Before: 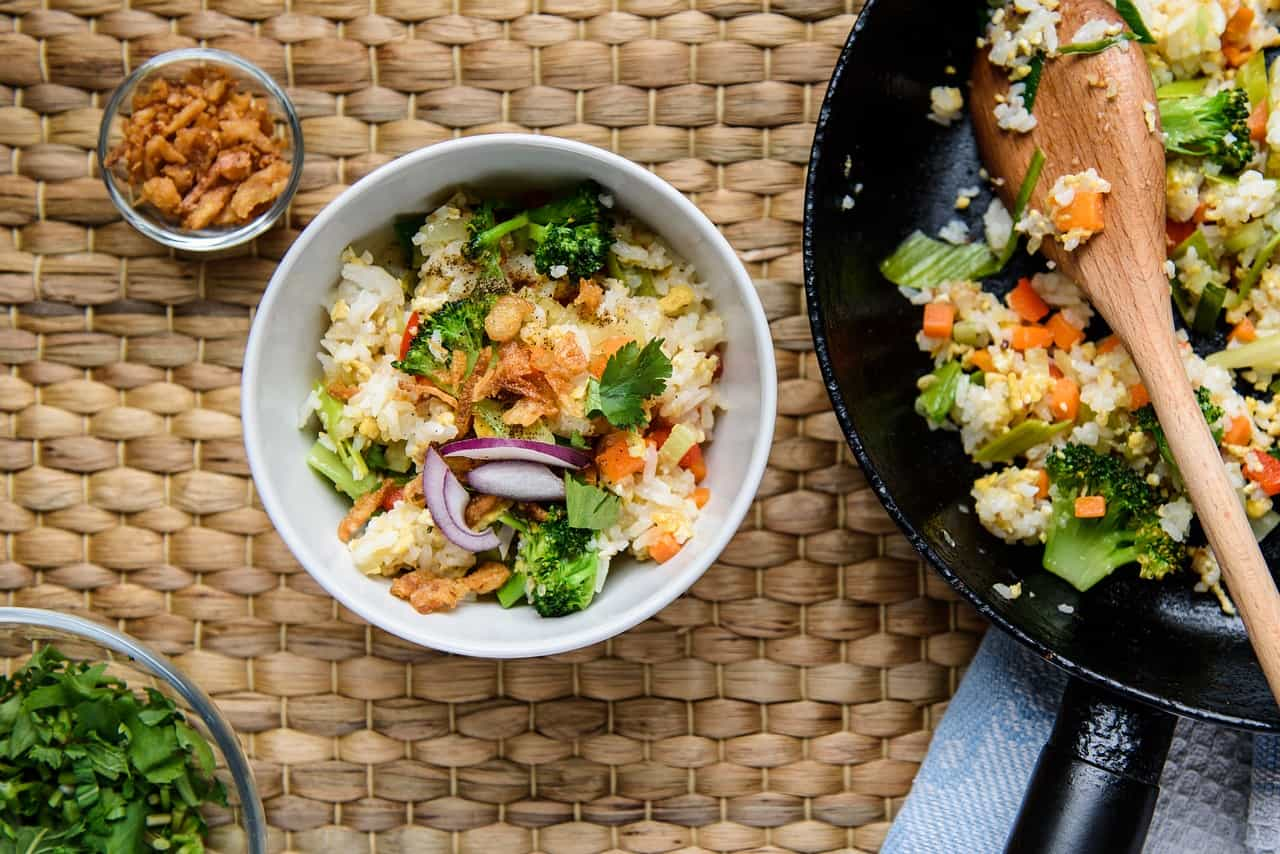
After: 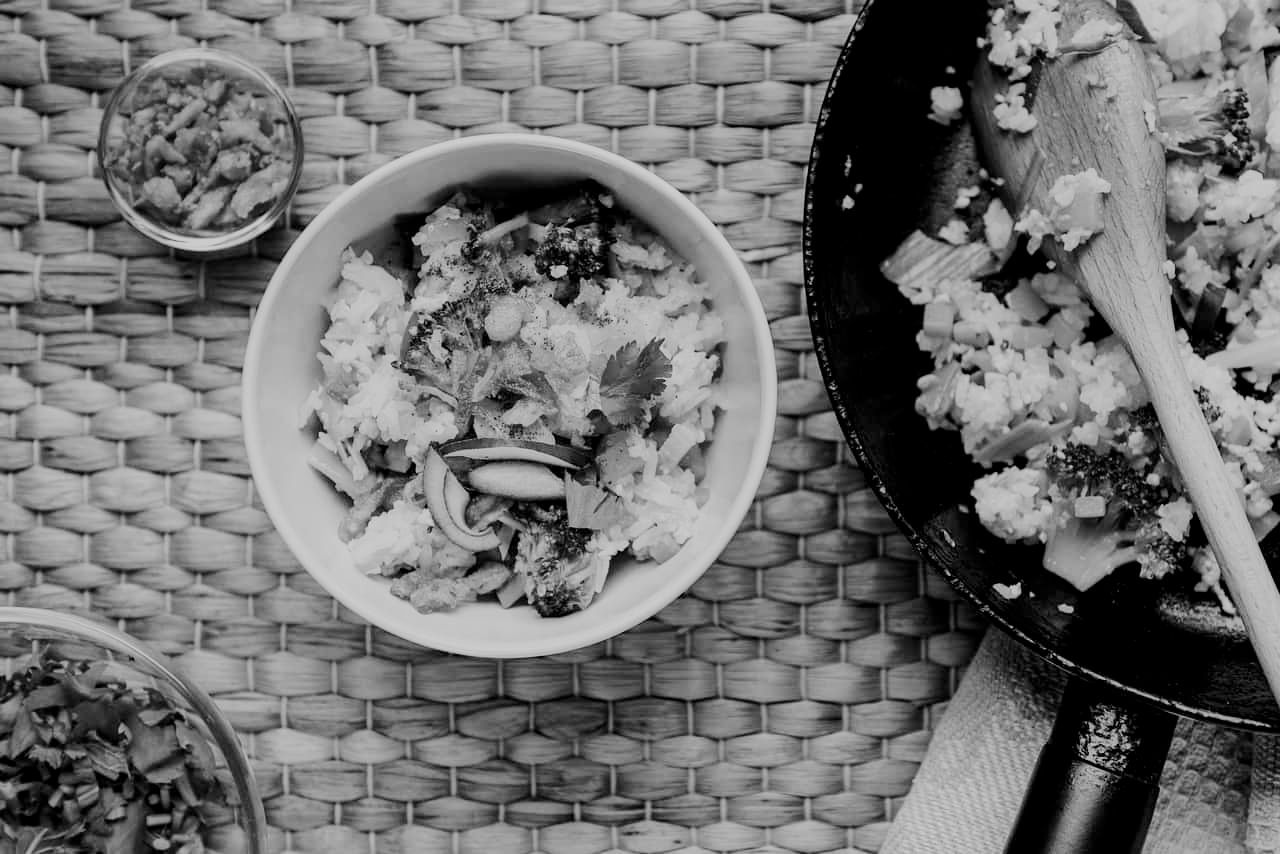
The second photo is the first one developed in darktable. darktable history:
contrast brightness saturation: contrast 0.26, brightness 0.02, saturation 0.87
monochrome: on, module defaults
filmic rgb: black relative exposure -7 EV, white relative exposure 6 EV, threshold 3 EV, target black luminance 0%, hardness 2.73, latitude 61.22%, contrast 0.691, highlights saturation mix 10%, shadows ↔ highlights balance -0.073%, preserve chrominance no, color science v4 (2020), iterations of high-quality reconstruction 10, contrast in shadows soft, contrast in highlights soft, enable highlight reconstruction true
